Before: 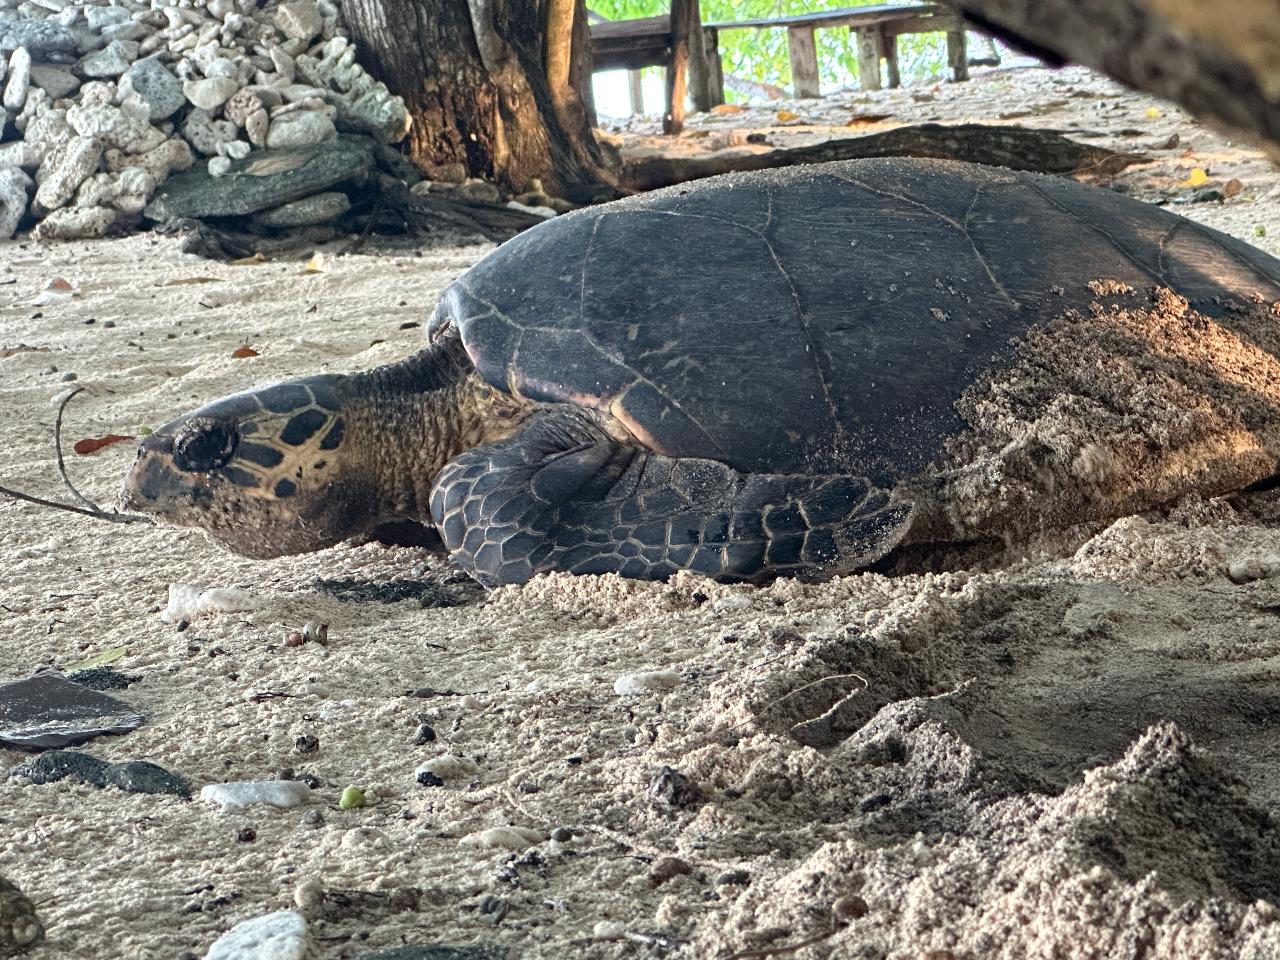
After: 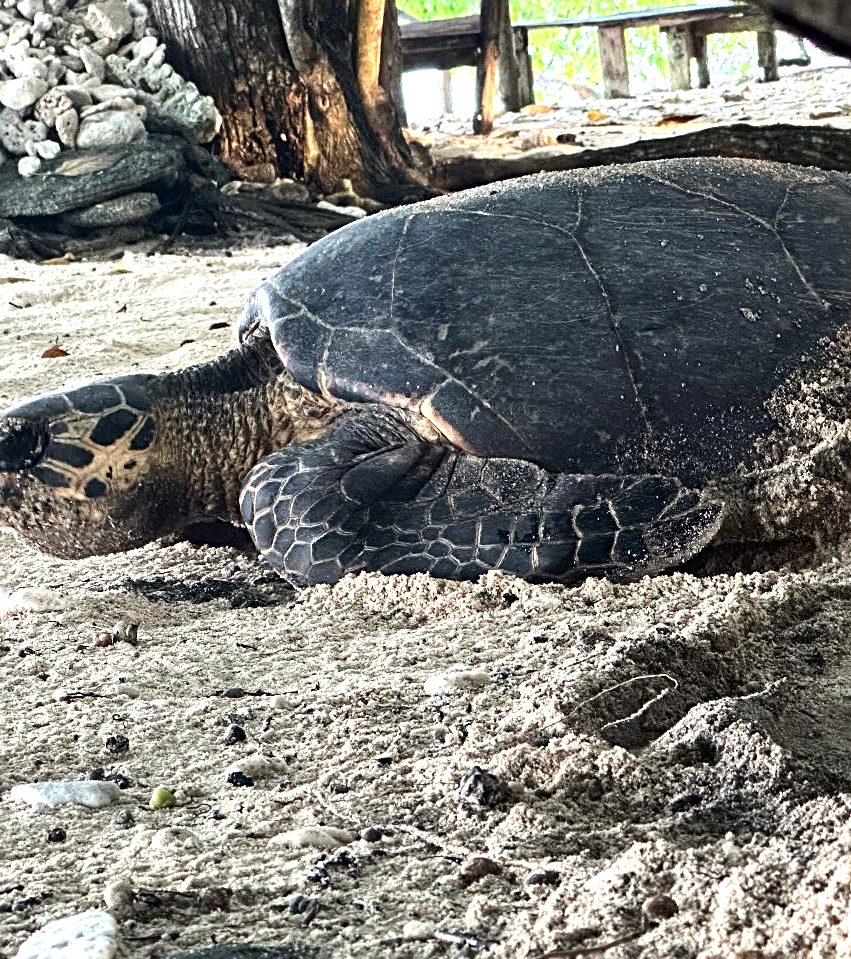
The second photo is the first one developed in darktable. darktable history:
crop and rotate: left 14.878%, right 18.575%
tone equalizer: -8 EV -0.73 EV, -7 EV -0.677 EV, -6 EV -0.599 EV, -5 EV -0.417 EV, -3 EV 0.391 EV, -2 EV 0.6 EV, -1 EV 0.677 EV, +0 EV 0.724 EV, edges refinement/feathering 500, mask exposure compensation -1.57 EV, preserve details no
sharpen: radius 2.51, amount 0.32
